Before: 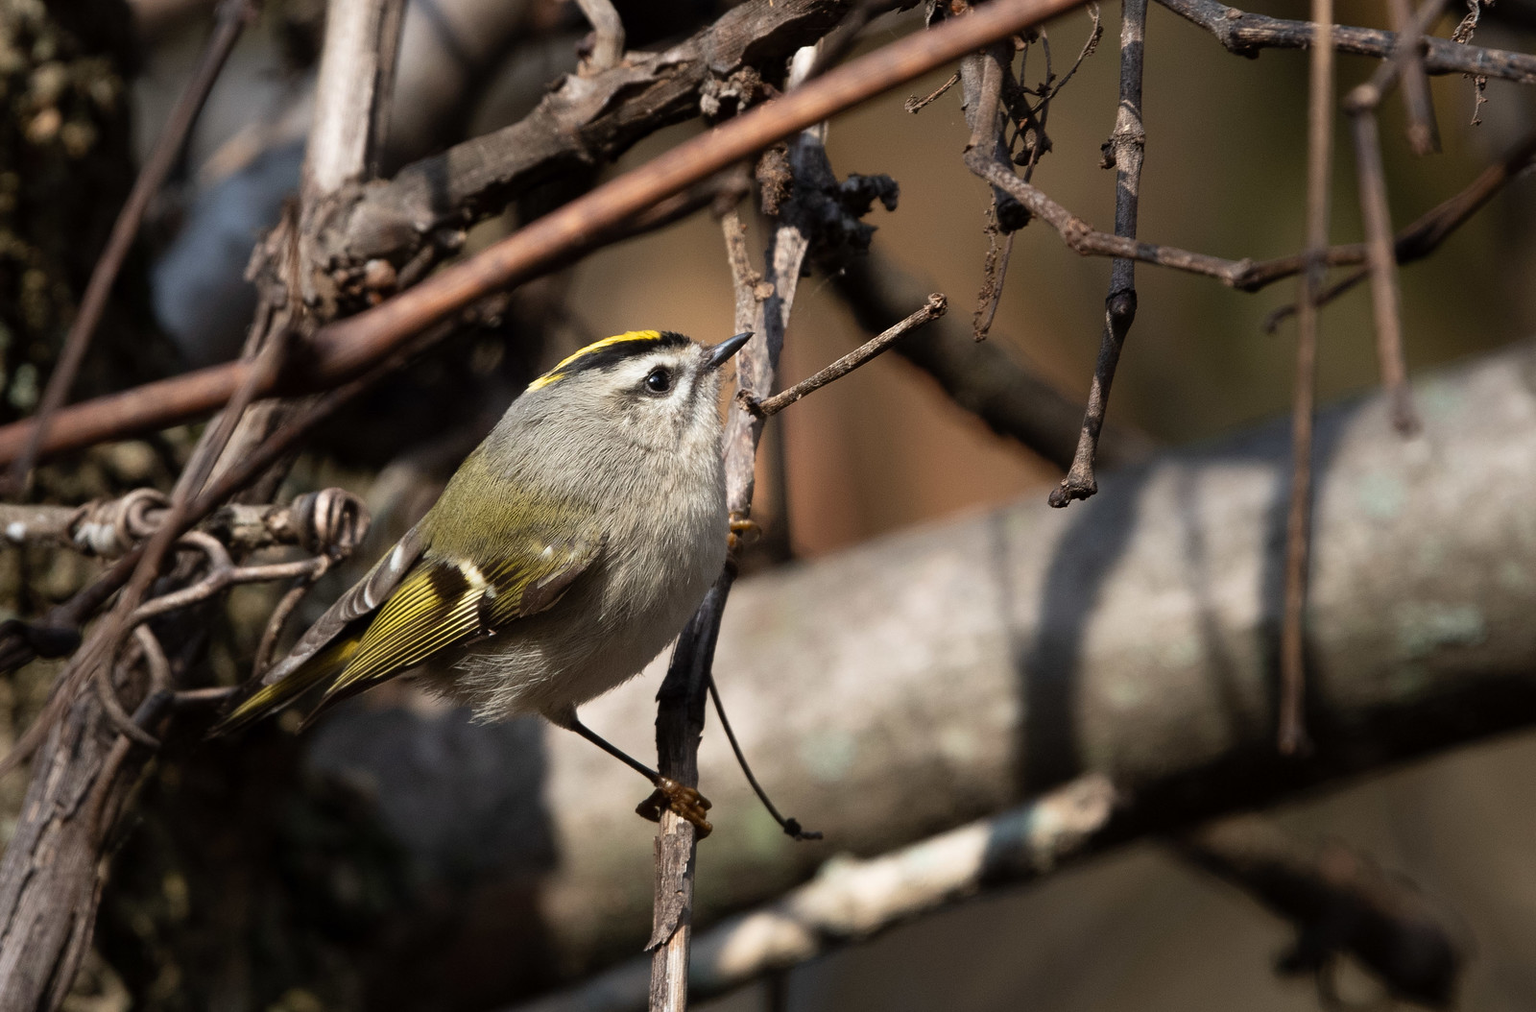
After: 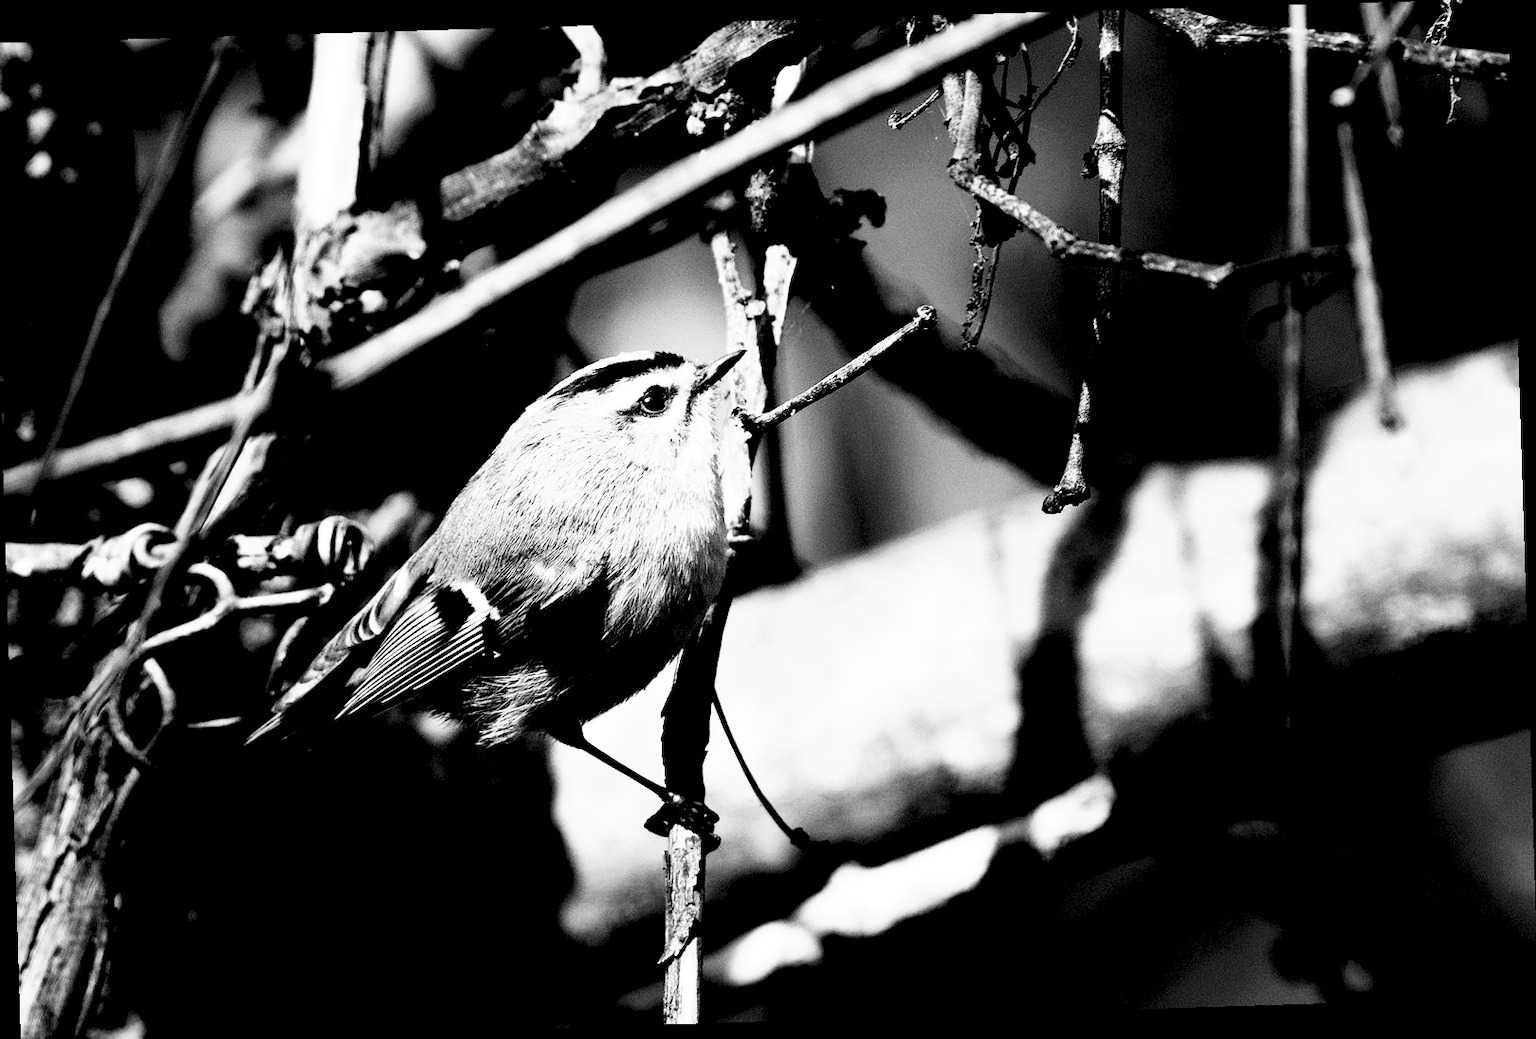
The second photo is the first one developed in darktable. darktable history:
crop and rotate: left 0.614%, top 0.179%, bottom 0.309%
base curve: curves: ch0 [(0, 0) (0.026, 0.03) (0.109, 0.232) (0.351, 0.748) (0.669, 0.968) (1, 1)], preserve colors none
exposure: black level correction 0.011, exposure 1.088 EV, compensate exposure bias true, compensate highlight preservation false
white balance: emerald 1
levels: levels [0.514, 0.759, 1]
rotate and perspective: rotation -1.77°, lens shift (horizontal) 0.004, automatic cropping off
monochrome: a 32, b 64, size 2.3
